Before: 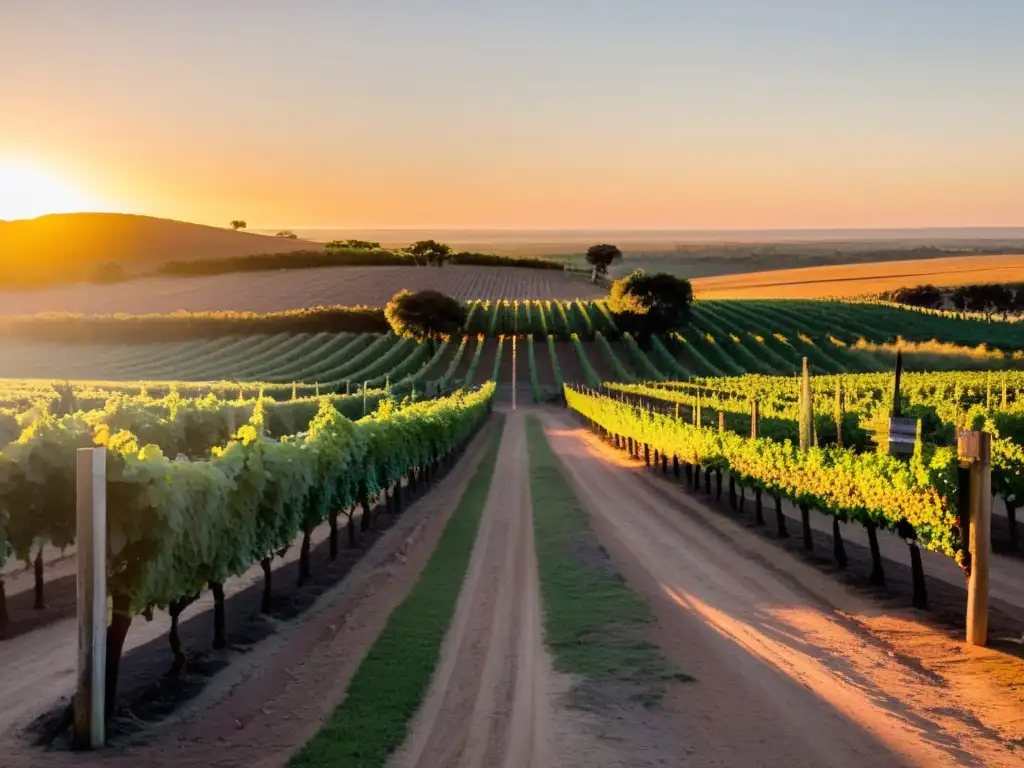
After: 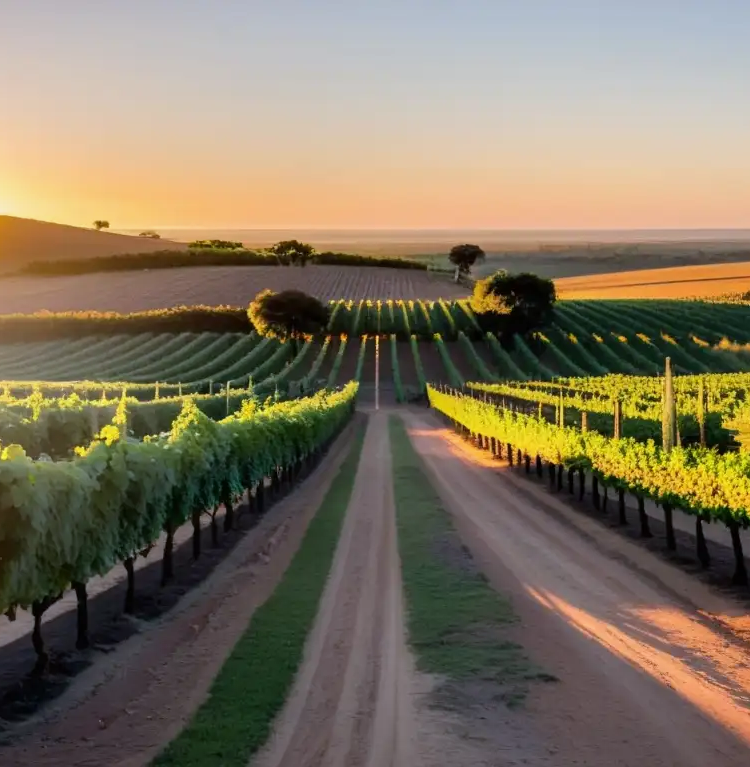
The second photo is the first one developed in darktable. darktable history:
crop: left 13.443%, right 13.31%
white balance: red 0.976, blue 1.04
